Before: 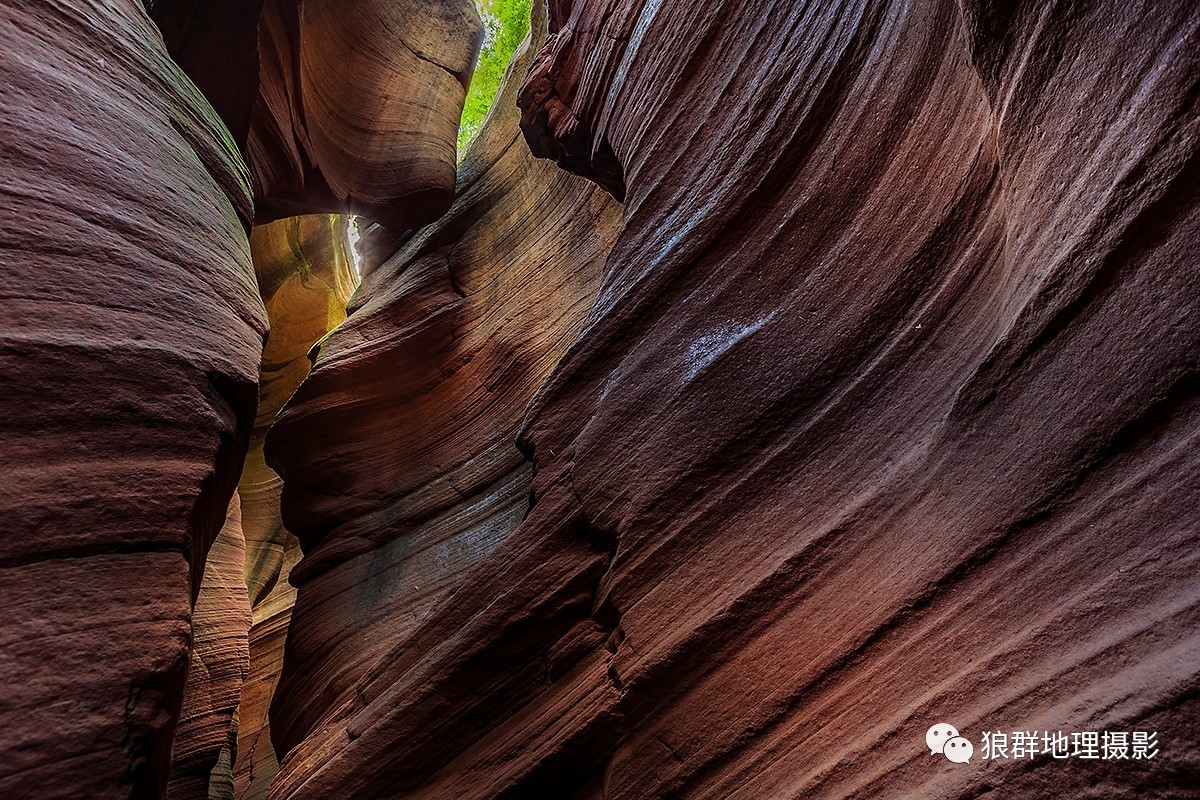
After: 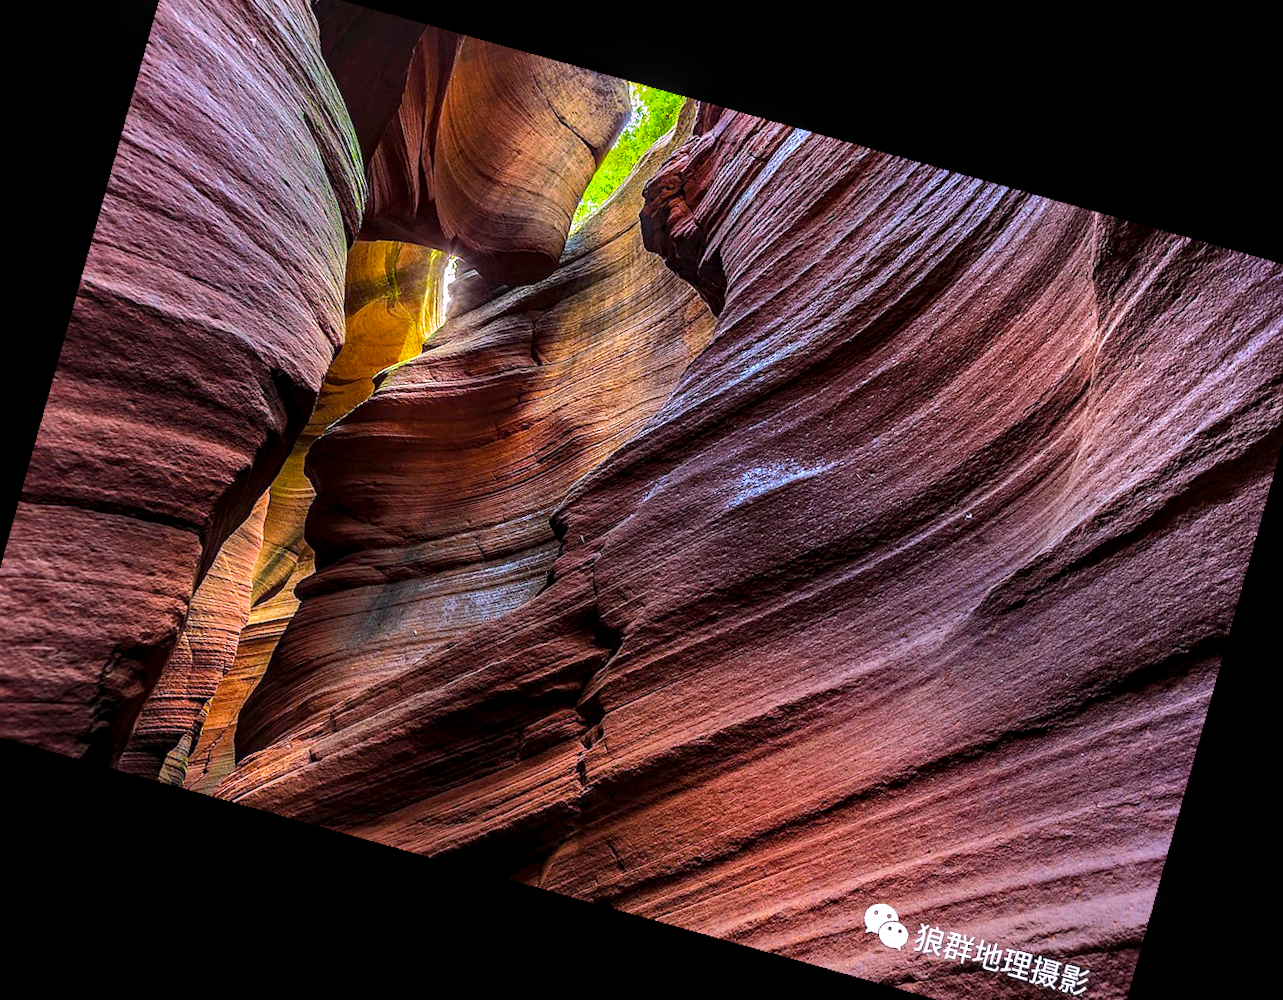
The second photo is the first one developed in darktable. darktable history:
color balance rgb: perceptual saturation grading › global saturation 30%, global vibrance 20%
white balance: red 1.004, blue 1.096
crop and rotate: angle -2.38°
exposure: exposure 0.766 EV, compensate highlight preservation false
local contrast: on, module defaults
rotate and perspective: rotation 13.27°, automatic cropping off
shadows and highlights: shadows 37.27, highlights -28.18, soften with gaussian
